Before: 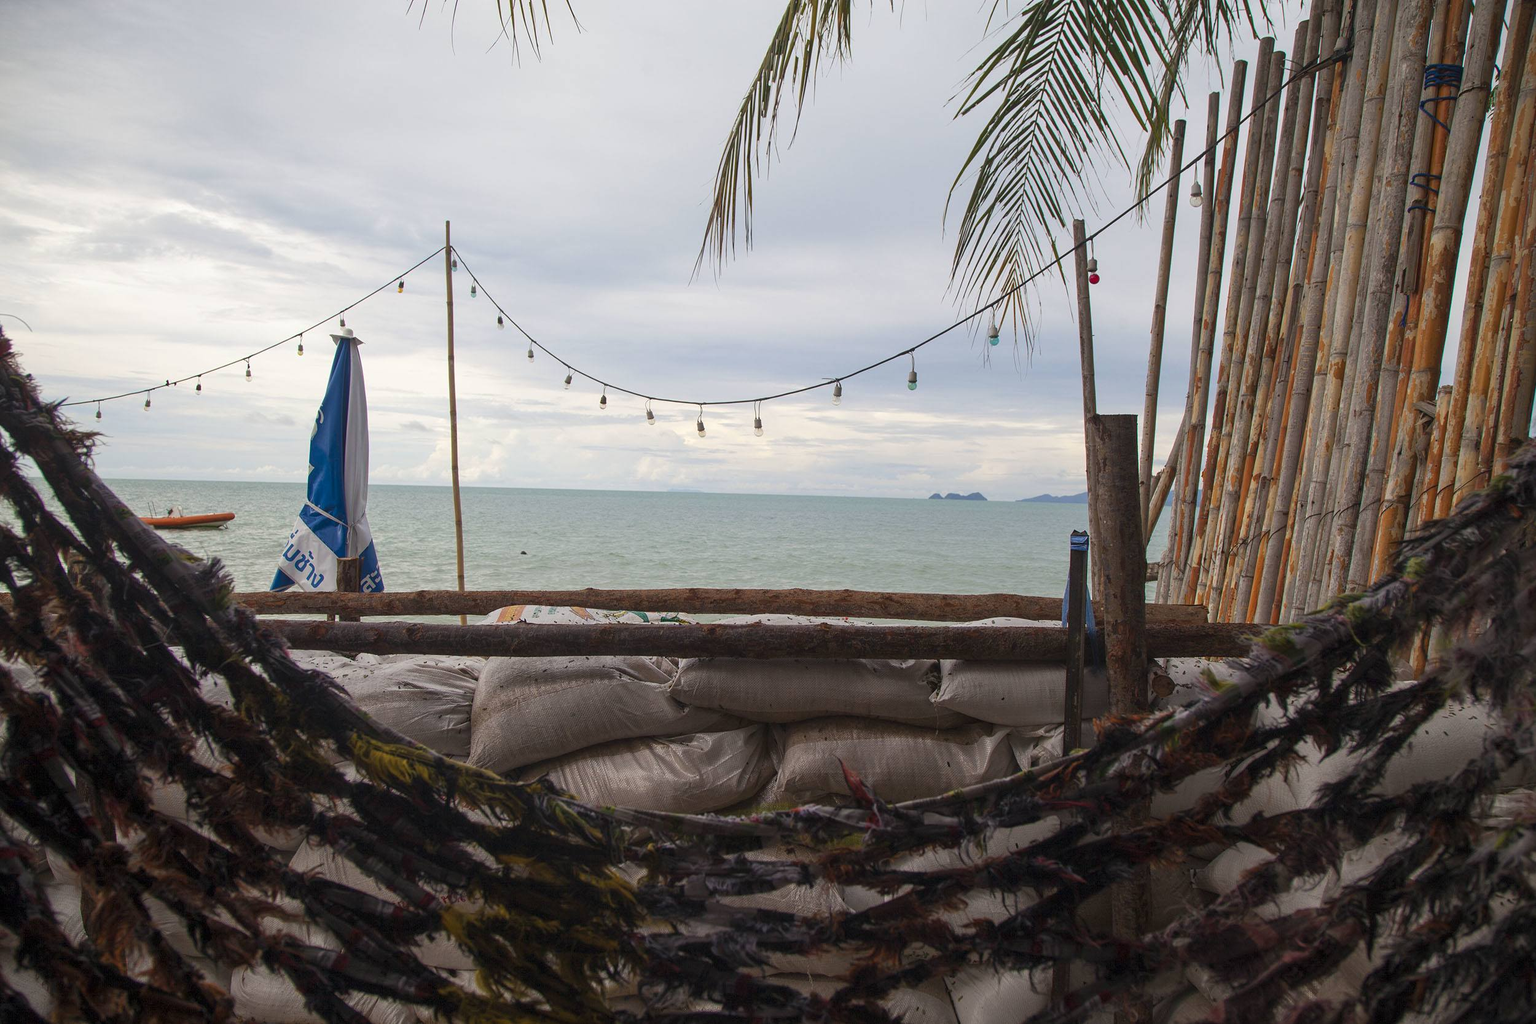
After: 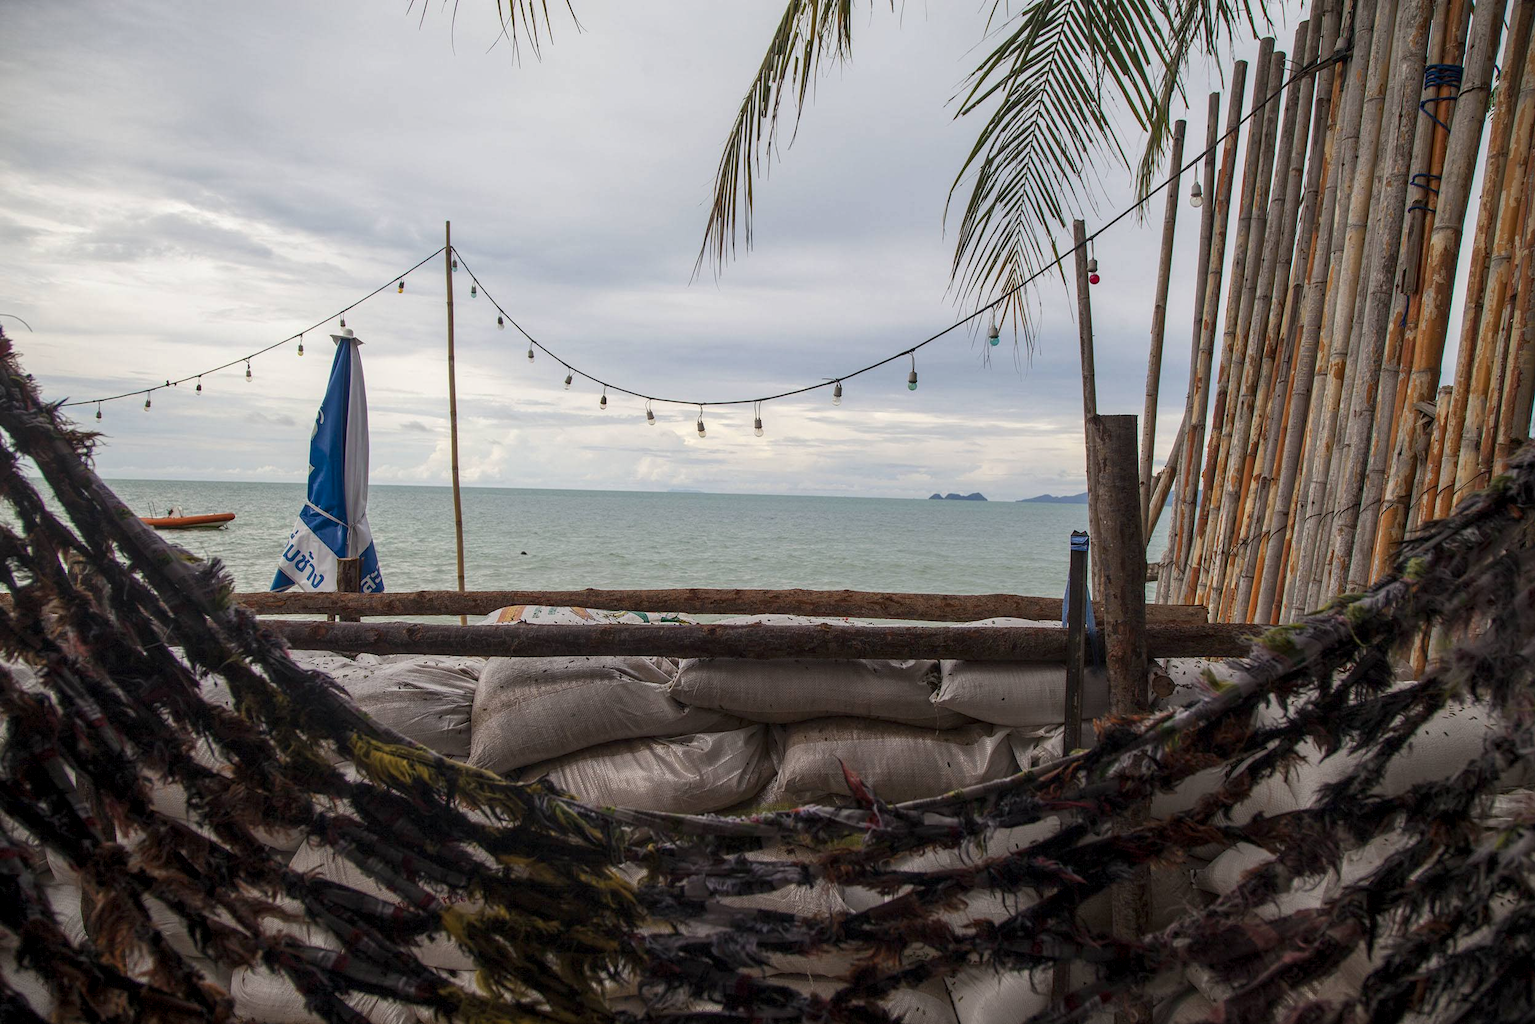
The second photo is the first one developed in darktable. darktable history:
exposure: black level correction 0.001, exposure -0.125 EV, compensate exposure bias true, compensate highlight preservation false
local contrast: detail 130%
